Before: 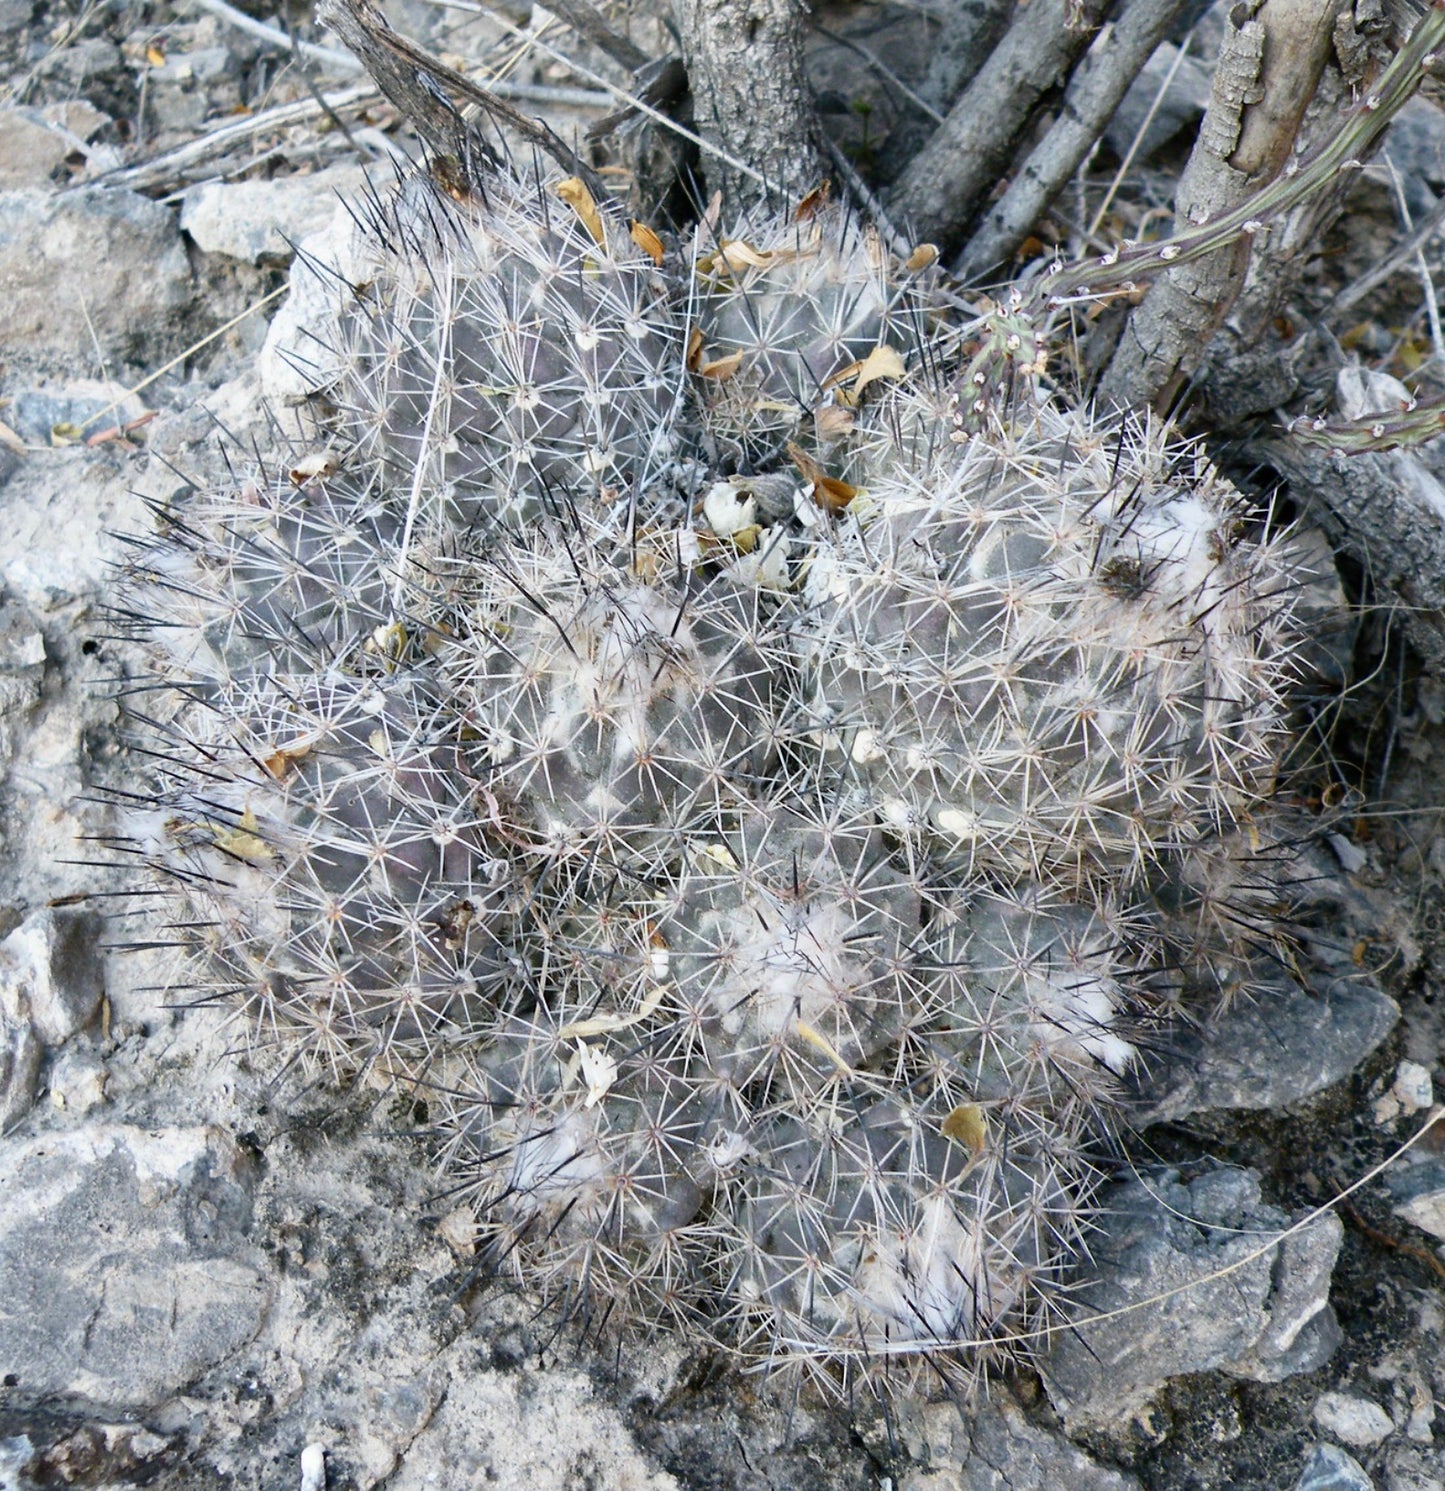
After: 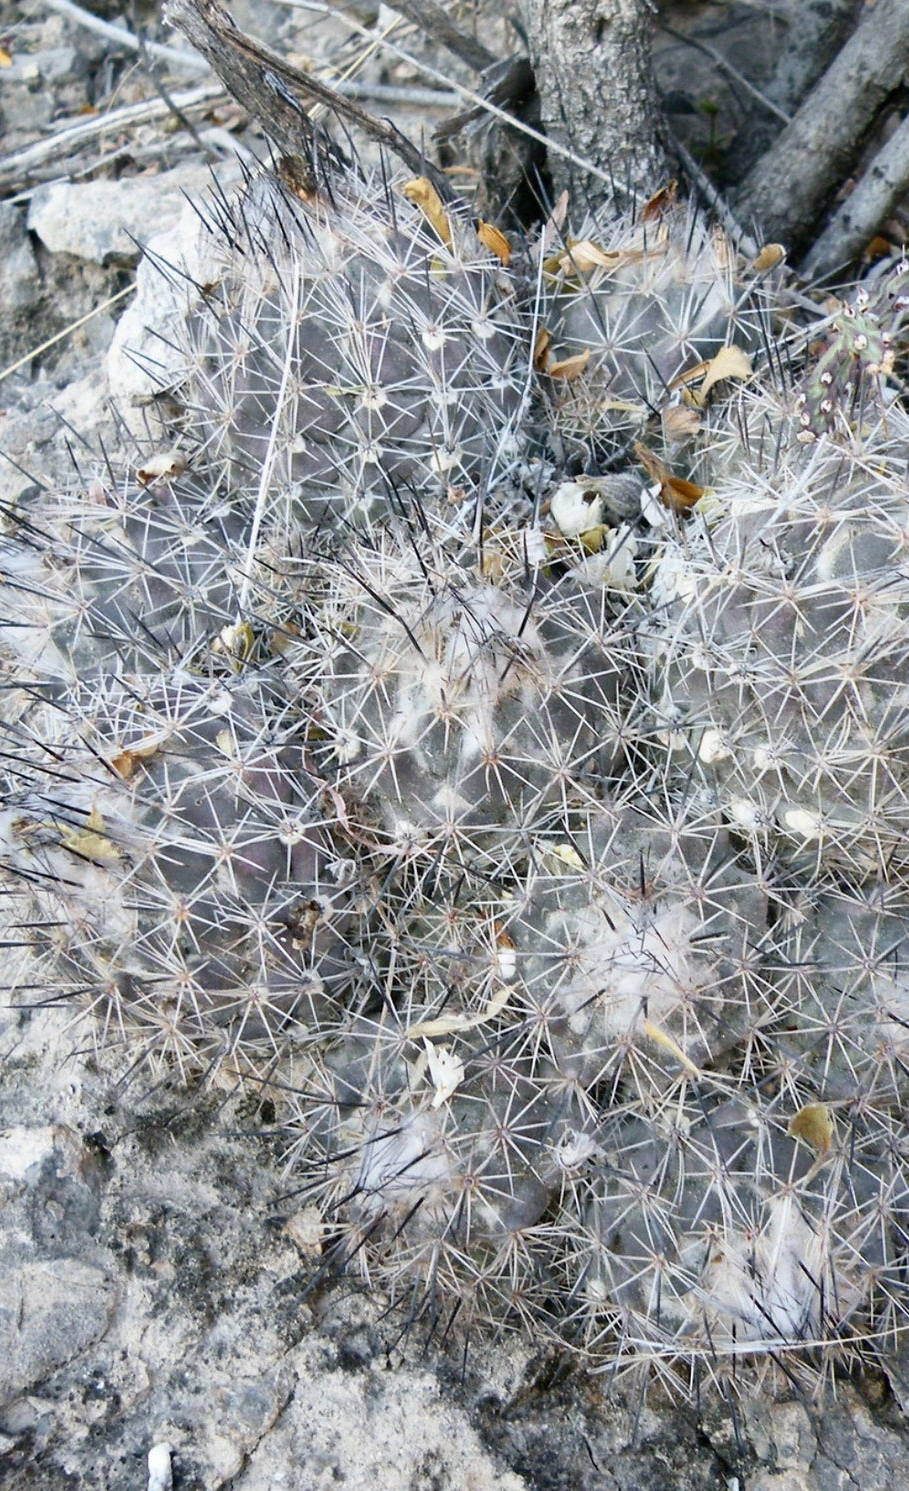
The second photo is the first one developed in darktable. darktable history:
crop: left 10.594%, right 26.476%
